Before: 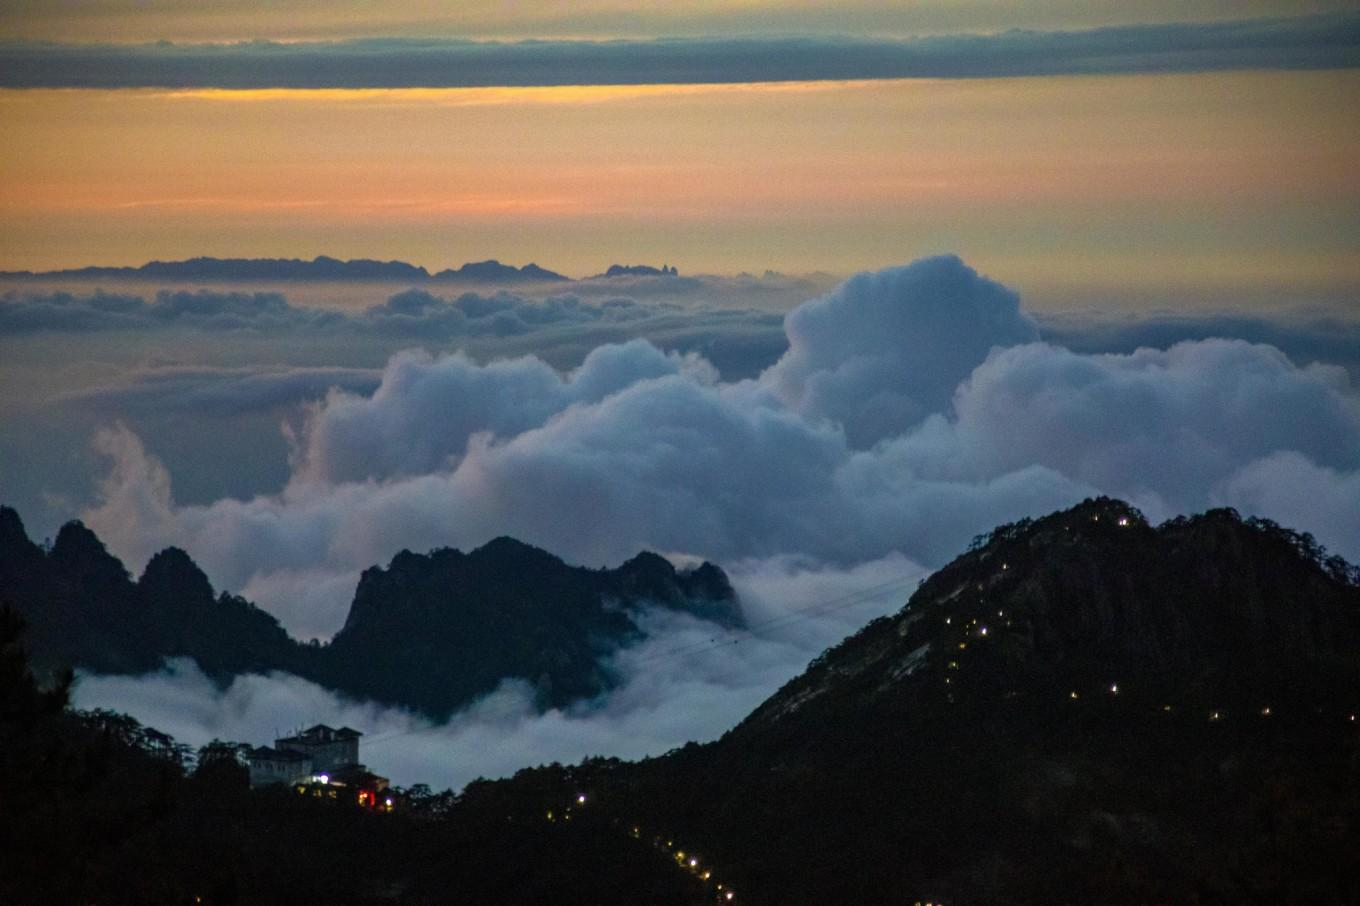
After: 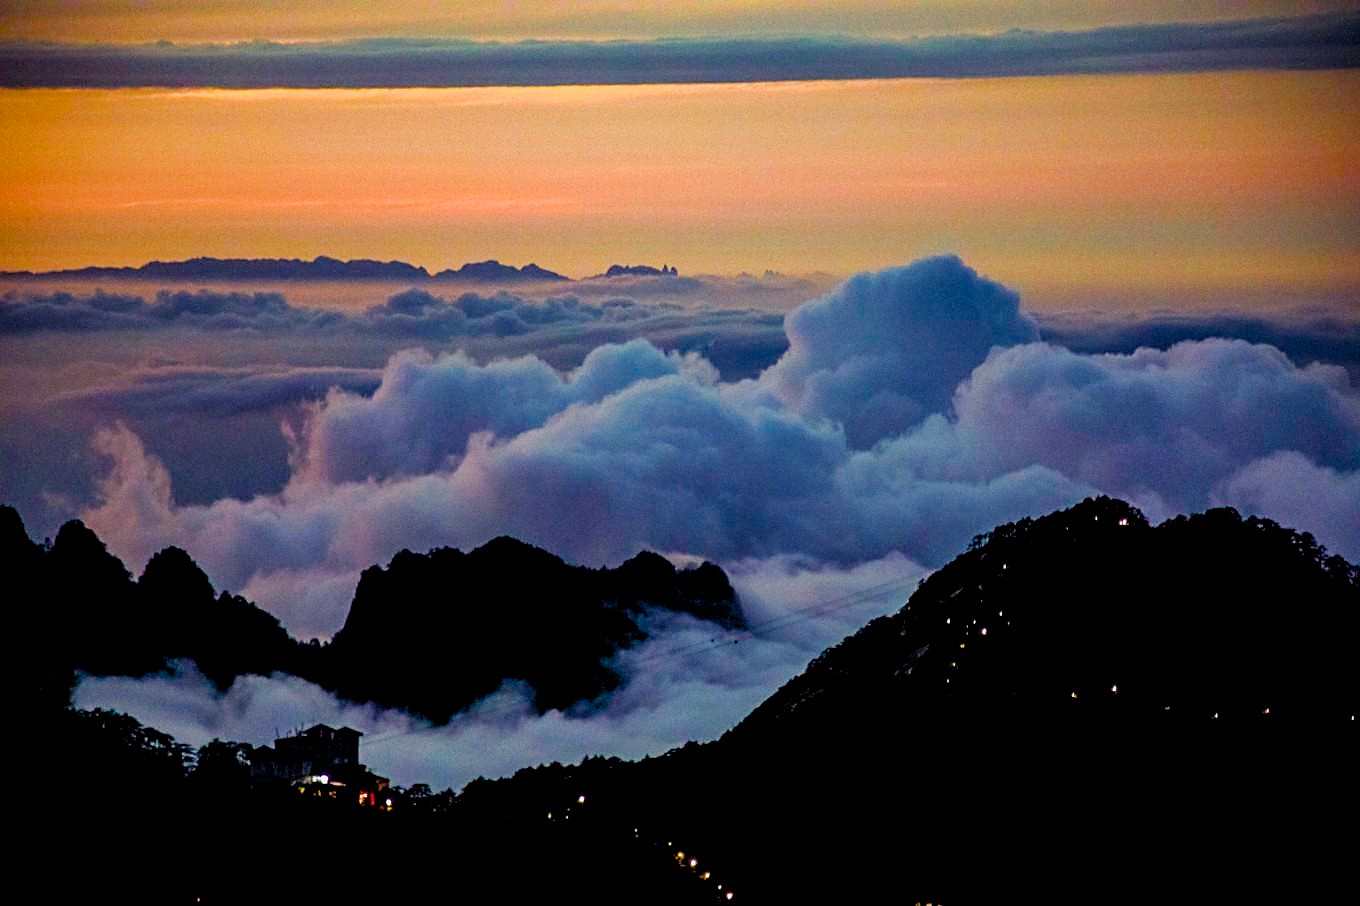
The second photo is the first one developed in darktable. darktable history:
color balance rgb: shadows lift › luminance -21.66%, shadows lift › chroma 8.98%, shadows lift › hue 283.37°, power › chroma 1.55%, power › hue 25.59°, highlights gain › luminance 6.08%, highlights gain › chroma 2.55%, highlights gain › hue 90°, global offset › luminance -0.87%, perceptual saturation grading › global saturation 27.49%, perceptual saturation grading › highlights -28.39%, perceptual saturation grading › mid-tones 15.22%, perceptual saturation grading › shadows 33.98%, perceptual brilliance grading › highlights 10%, perceptual brilliance grading › mid-tones 5%
filmic rgb: black relative exposure -5 EV, hardness 2.88, contrast 1.1, highlights saturation mix -20%
sharpen: amount 0.6
